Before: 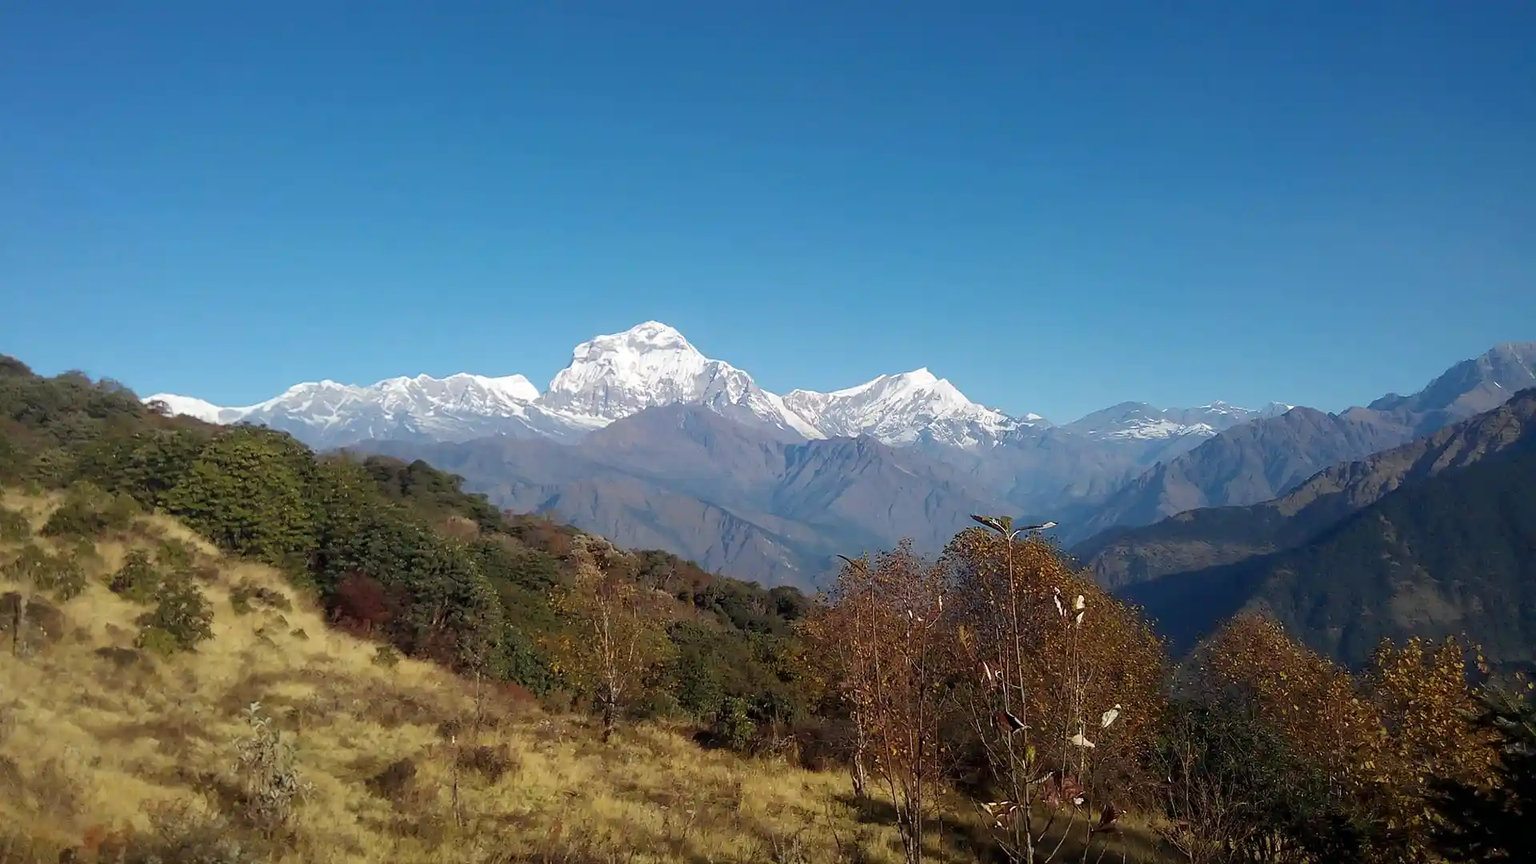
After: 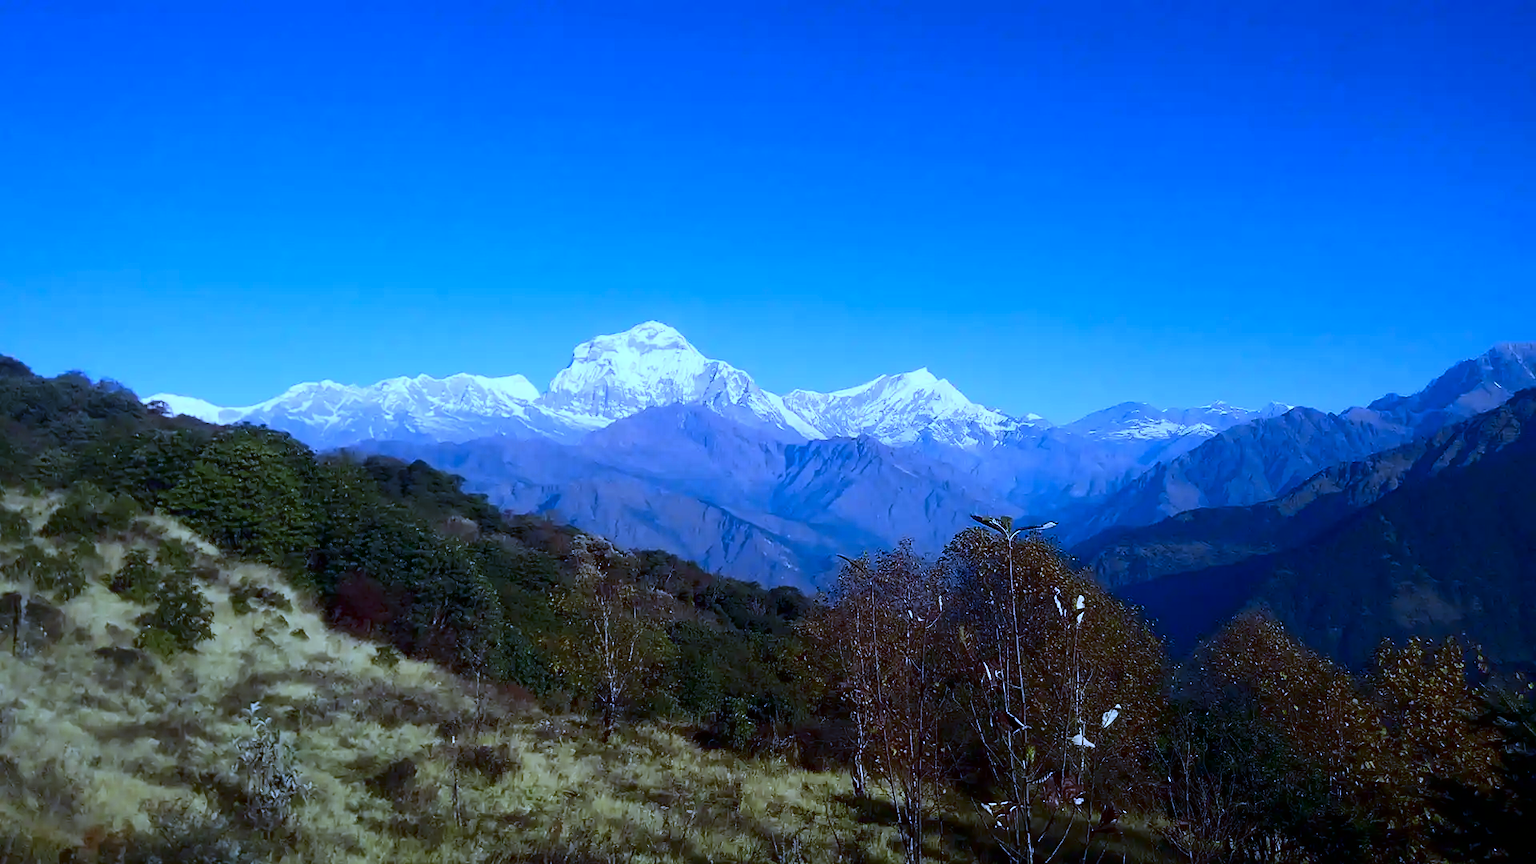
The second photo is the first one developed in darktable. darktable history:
white balance: red 0.766, blue 1.537
contrast brightness saturation: contrast 0.2, brightness -0.11, saturation 0.1
